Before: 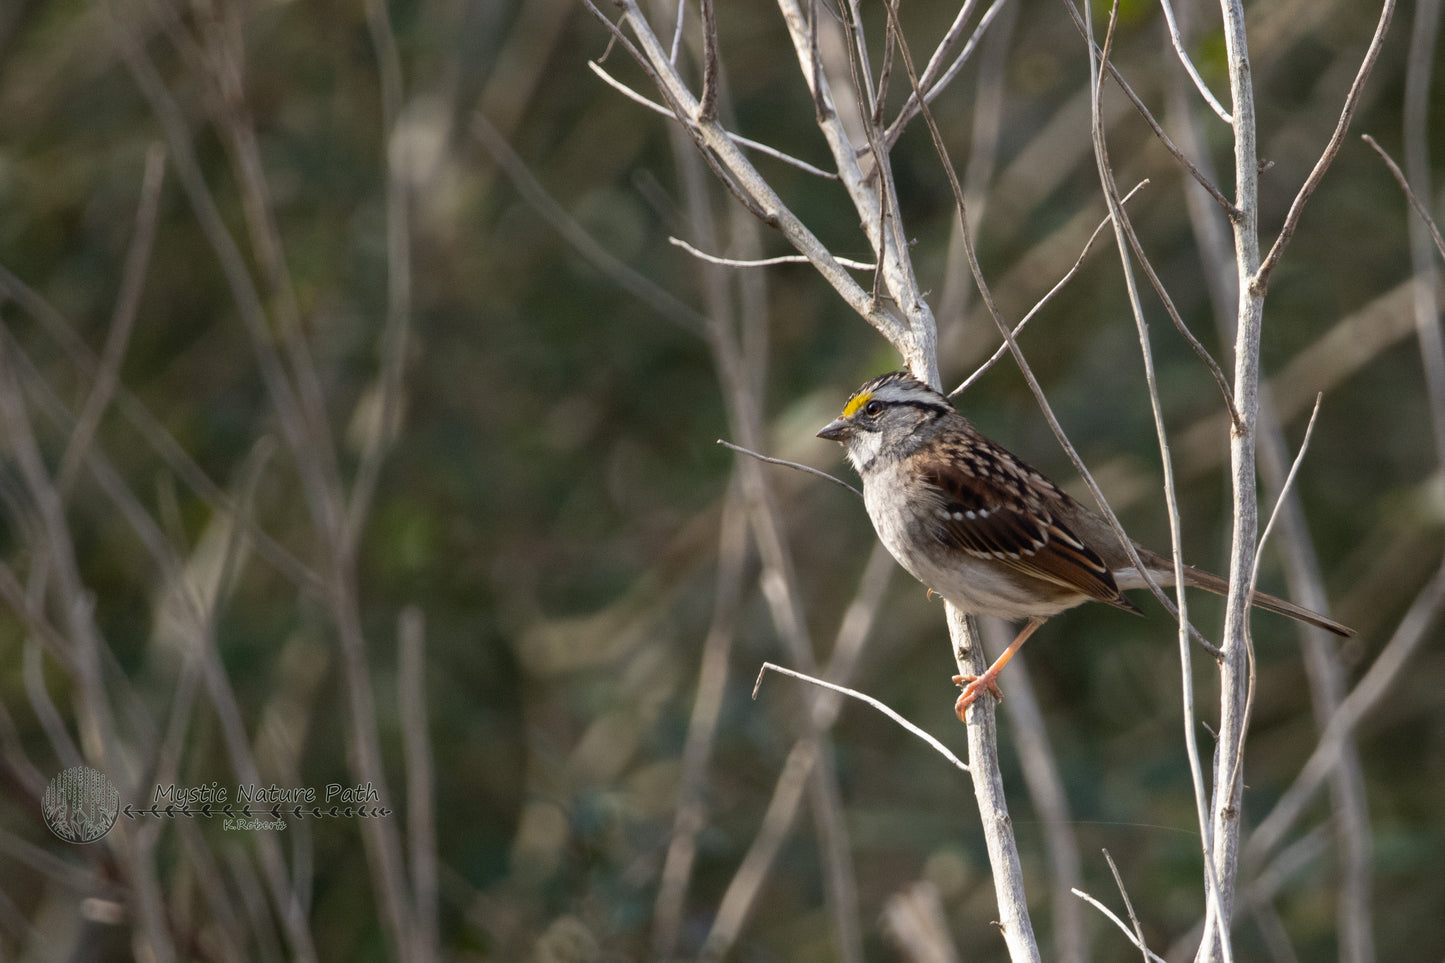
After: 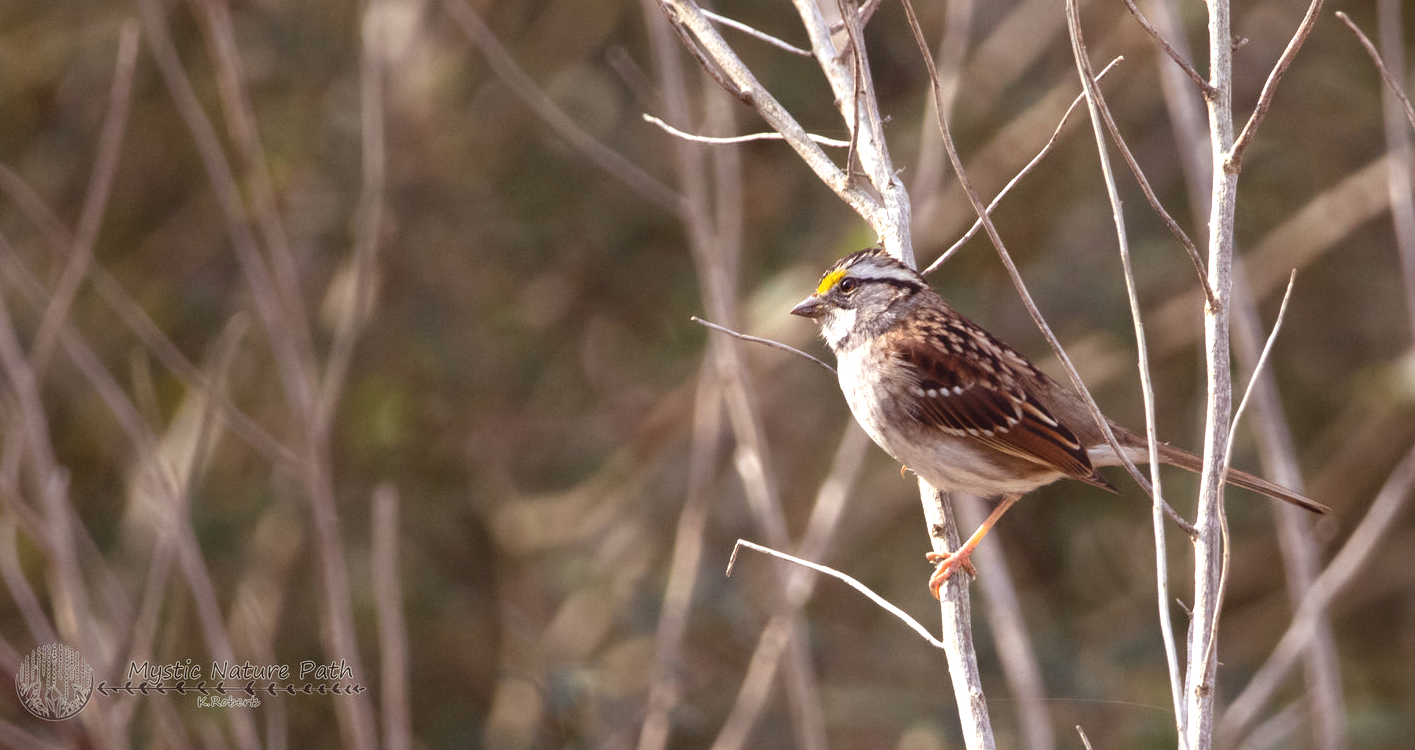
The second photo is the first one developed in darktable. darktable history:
rgb levels: mode RGB, independent channels, levels [[0, 0.474, 1], [0, 0.5, 1], [0, 0.5, 1]]
exposure: black level correction -0.002, exposure 0.708 EV, compensate exposure bias true, compensate highlight preservation false
crop and rotate: left 1.814%, top 12.818%, right 0.25%, bottom 9.225%
